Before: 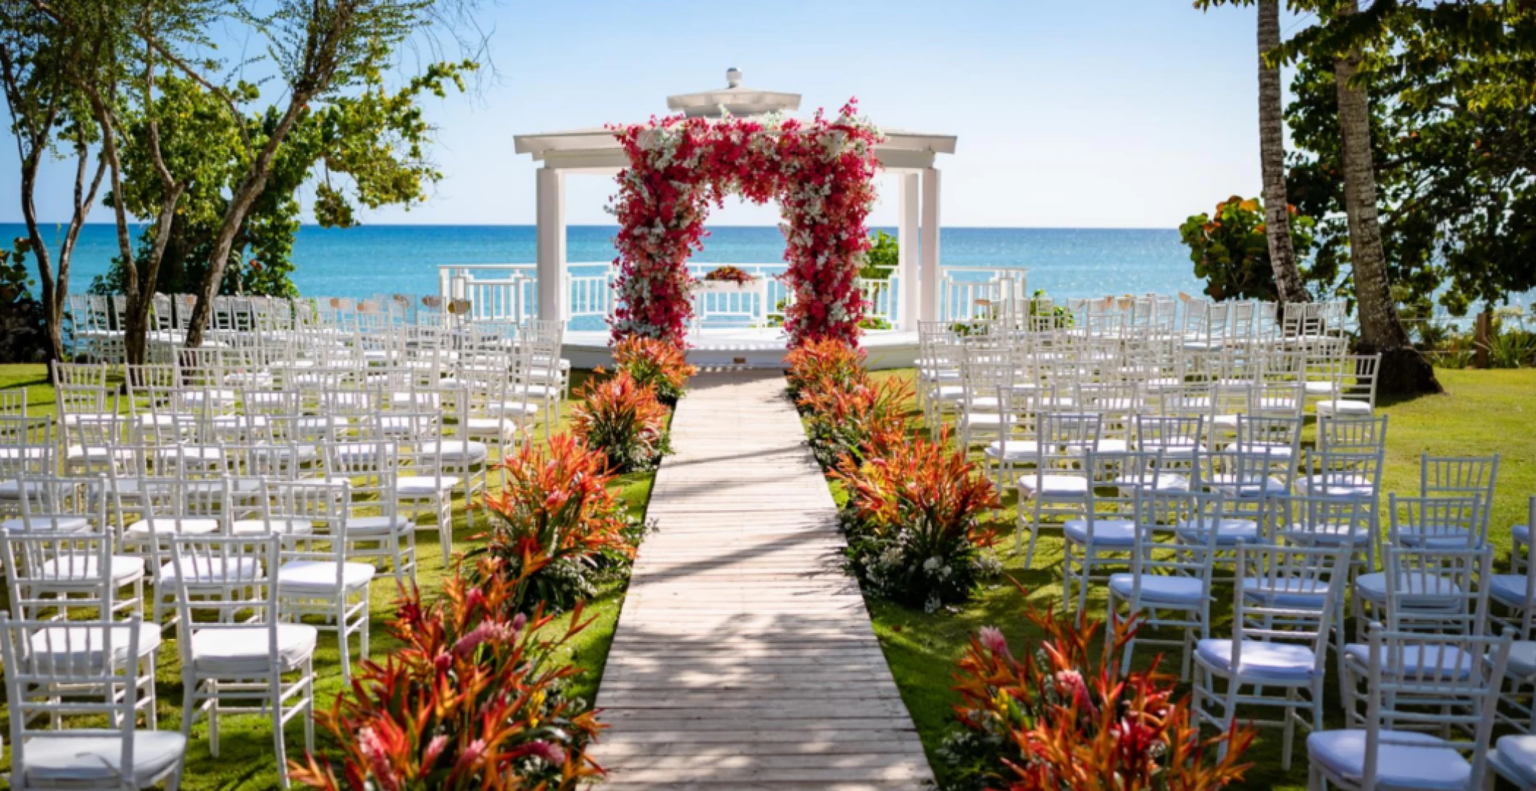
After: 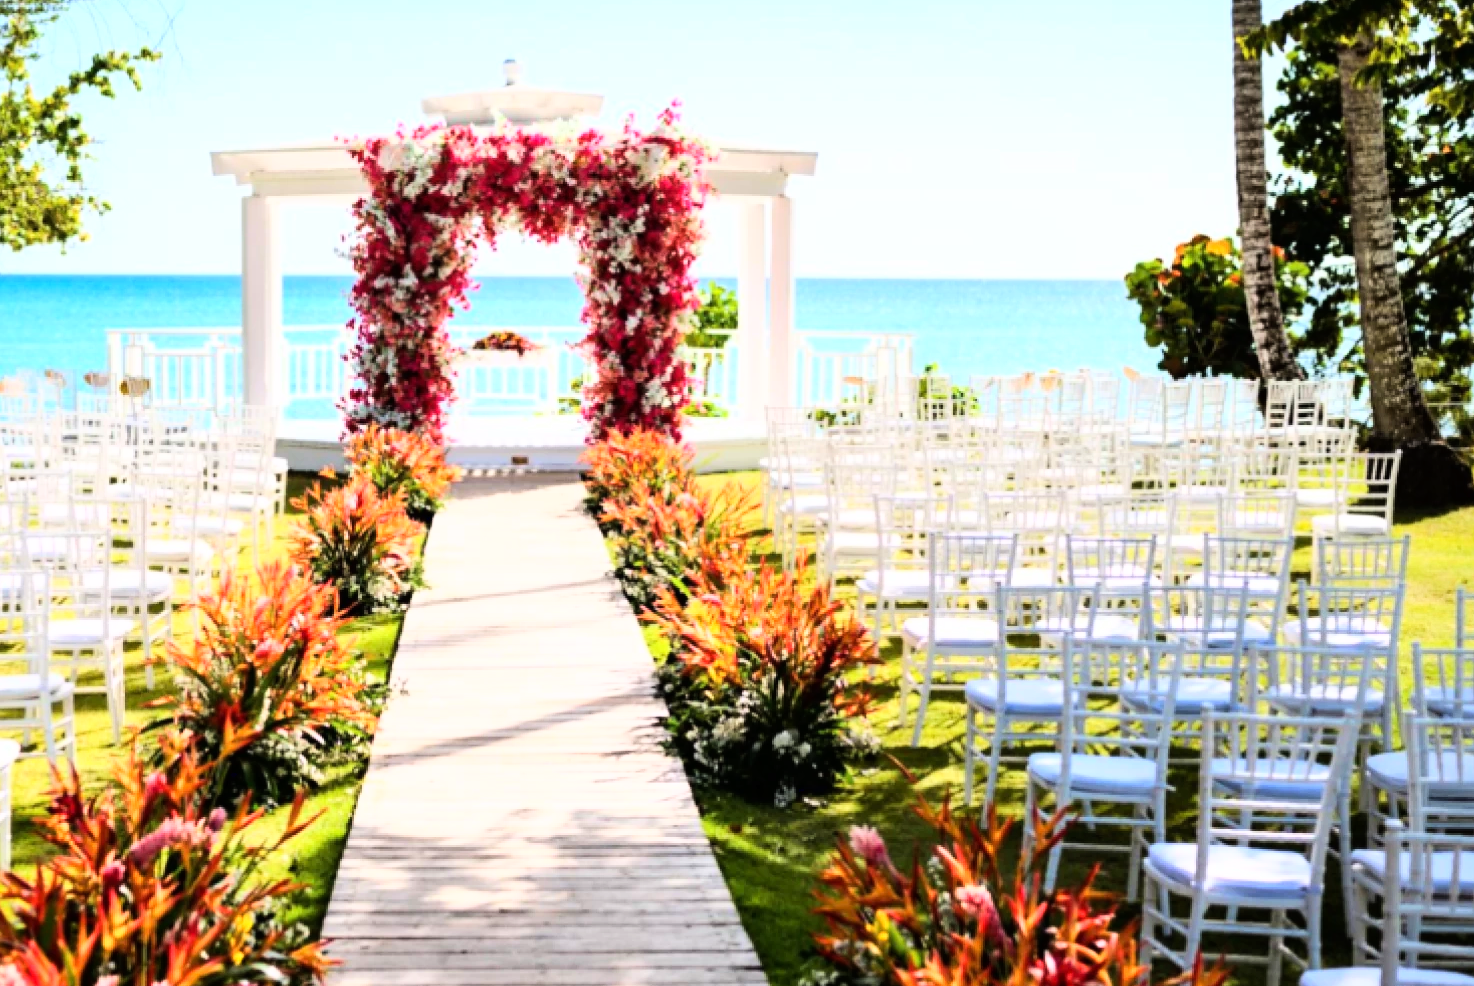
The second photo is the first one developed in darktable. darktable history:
base curve: curves: ch0 [(0, 0) (0.007, 0.004) (0.027, 0.03) (0.046, 0.07) (0.207, 0.54) (0.442, 0.872) (0.673, 0.972) (1, 1)]
crop and rotate: left 23.55%, top 3.241%, right 6.569%, bottom 6.009%
